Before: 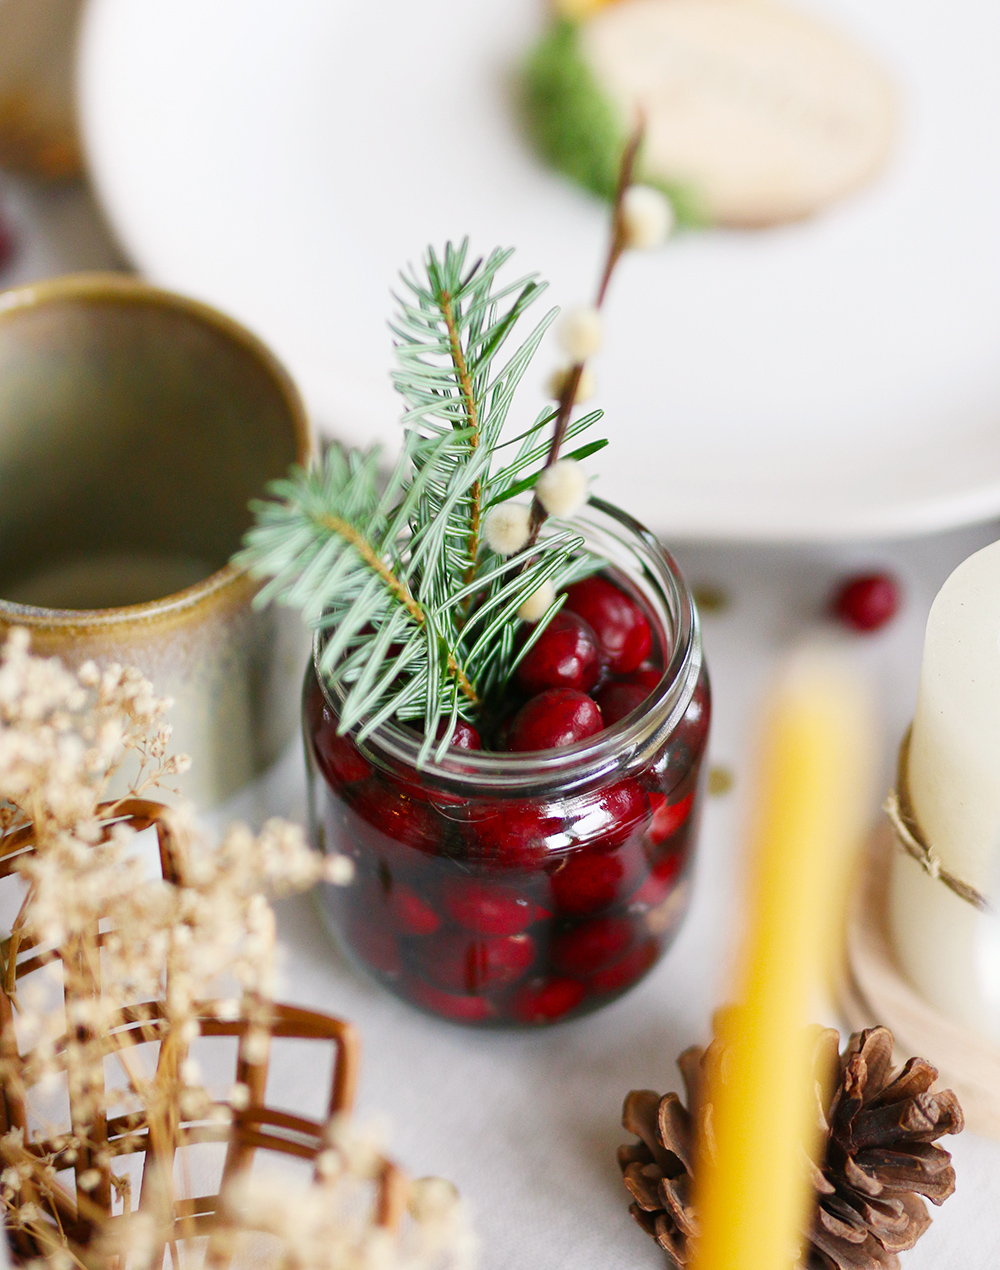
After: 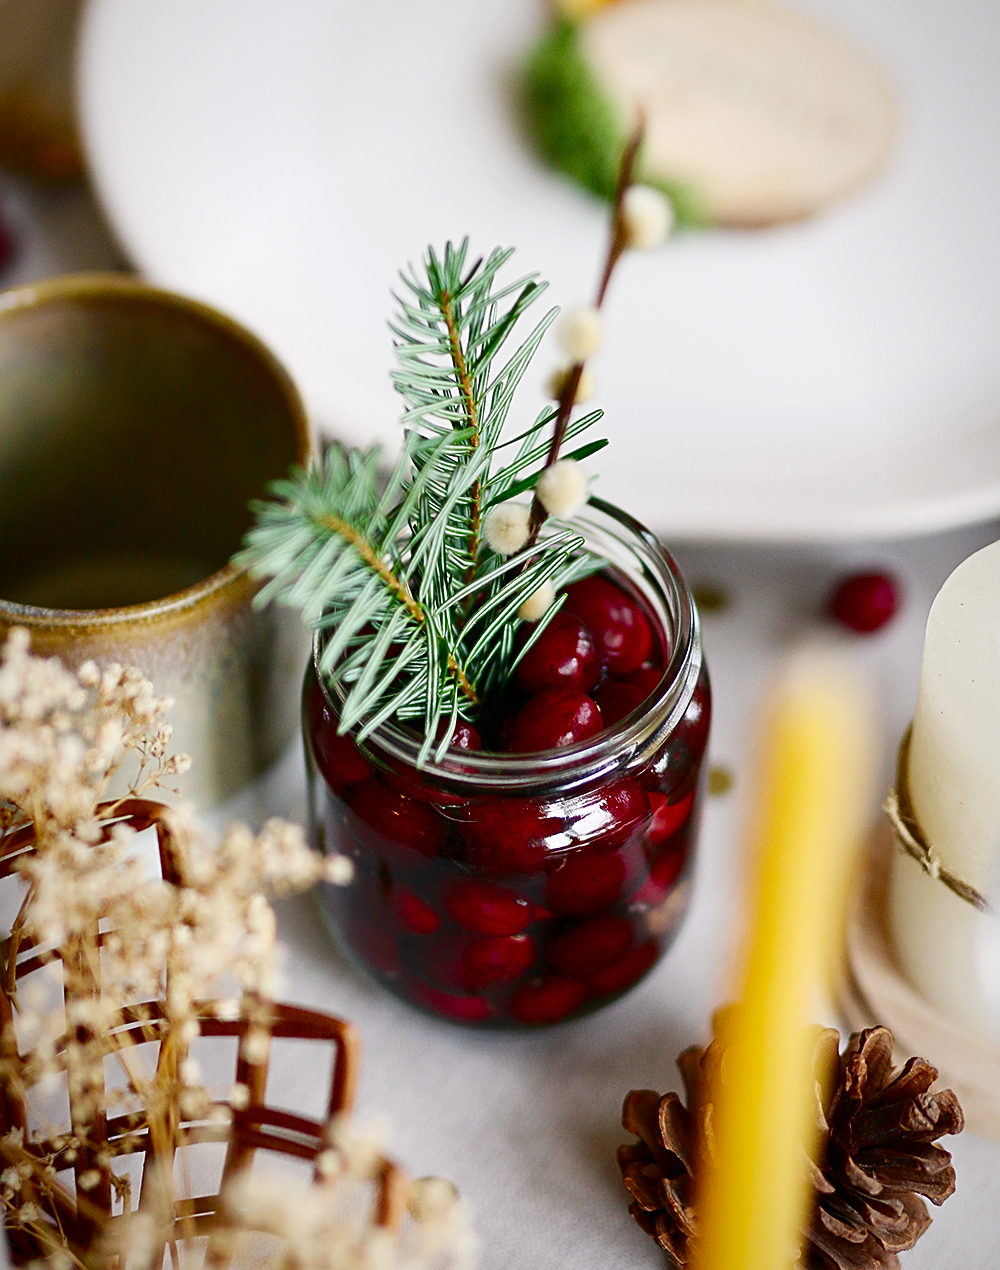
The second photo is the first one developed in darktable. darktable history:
vignetting: fall-off start 80.87%, fall-off radius 61.59%, brightness -0.384, saturation 0.007, center (0, 0.007), automatic ratio true, width/height ratio 1.418
sharpen: on, module defaults
contrast brightness saturation: contrast 0.13, brightness -0.24, saturation 0.14
